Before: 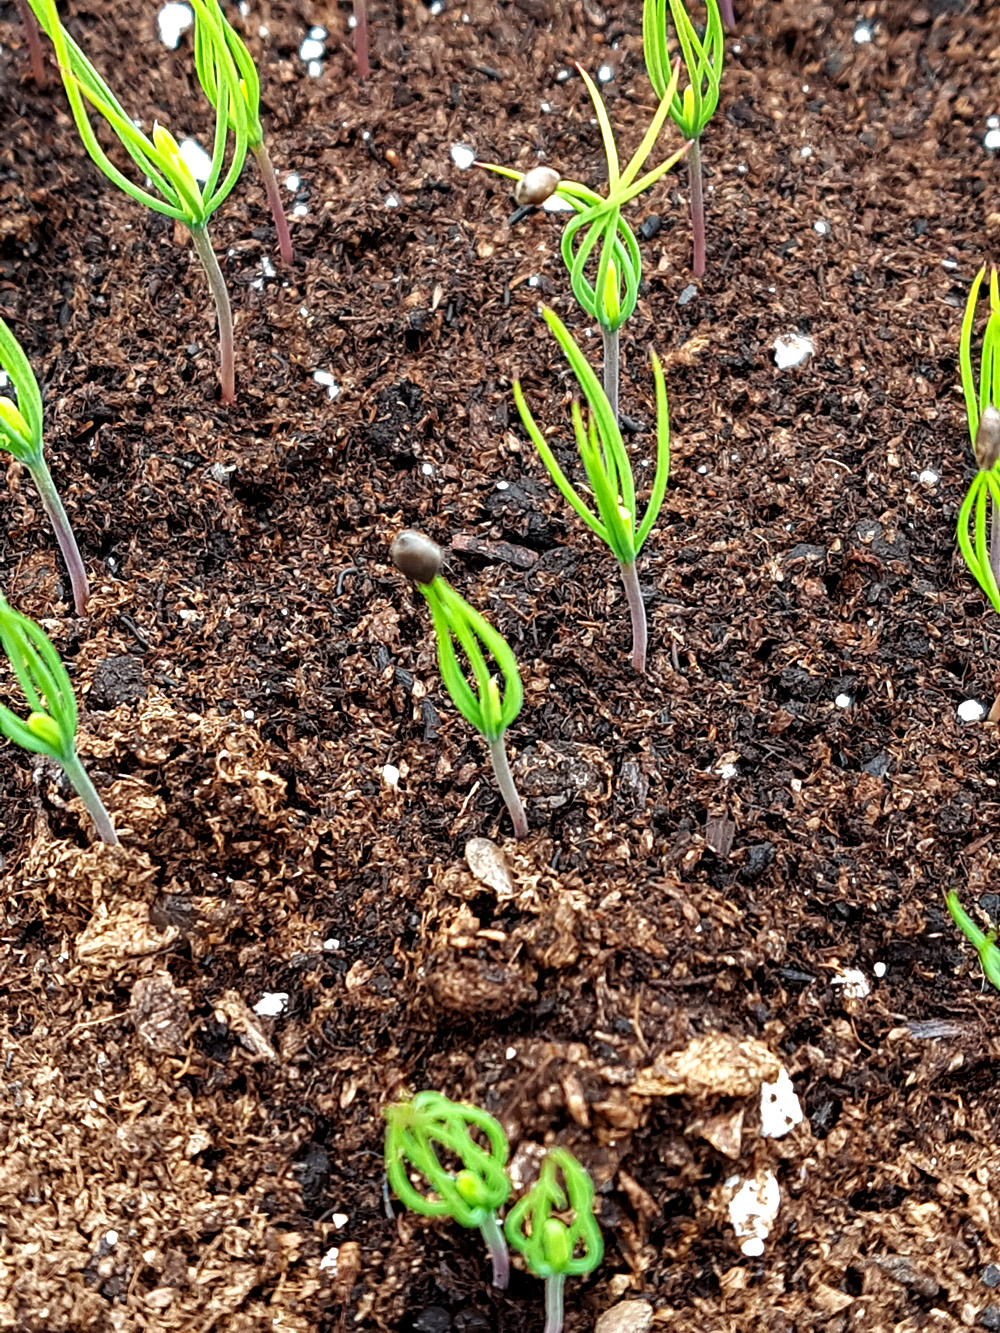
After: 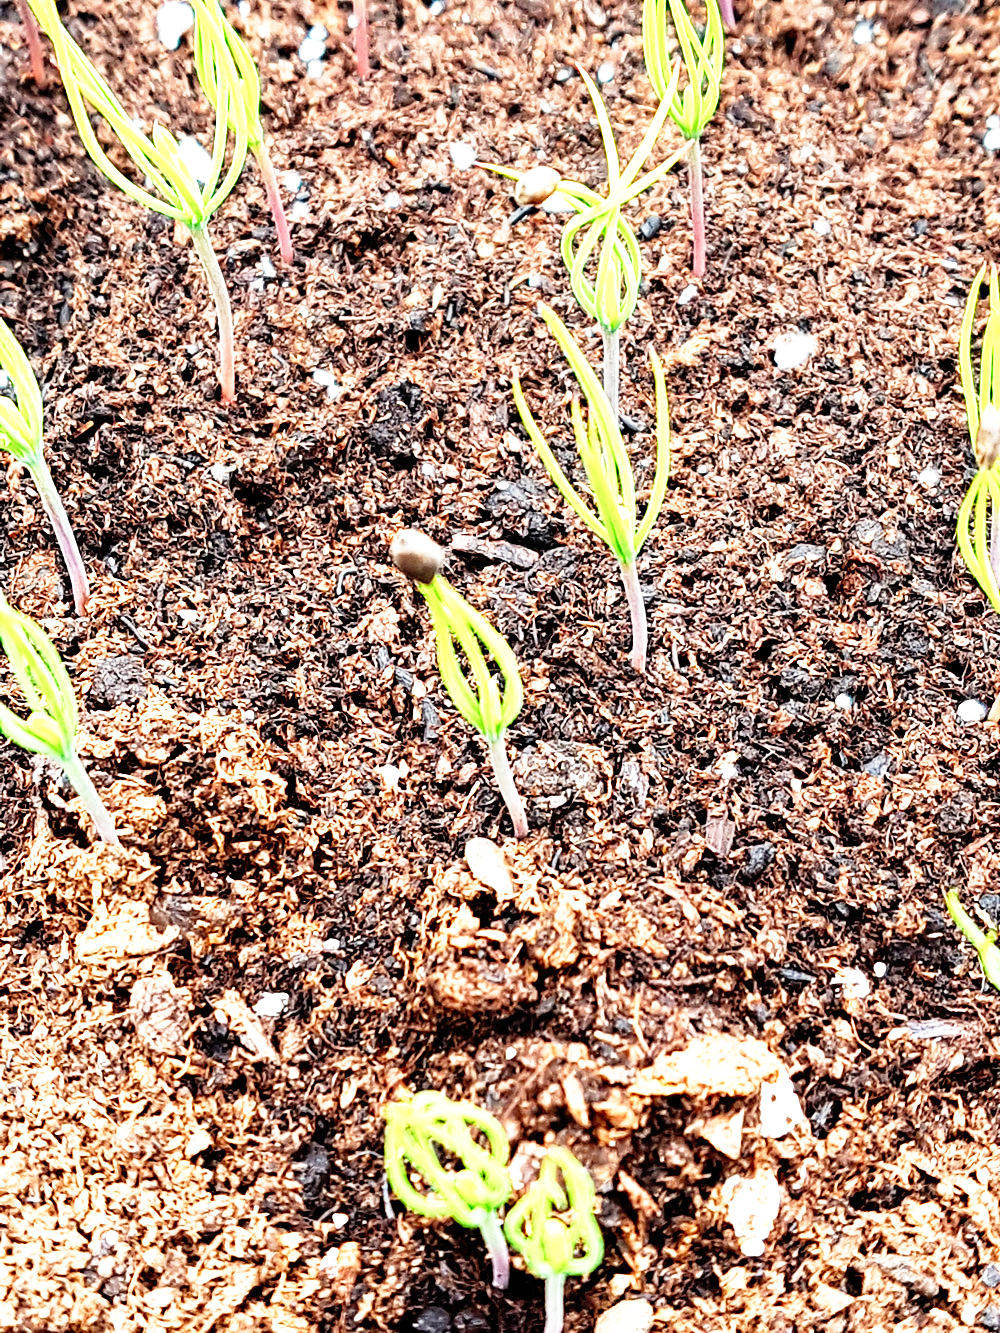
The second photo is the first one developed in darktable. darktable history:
base curve: curves: ch0 [(0, 0) (0.012, 0.01) (0.073, 0.168) (0.31, 0.711) (0.645, 0.957) (1, 1)], preserve colors none
exposure: black level correction 0, exposure 0.692 EV, compensate highlight preservation false
